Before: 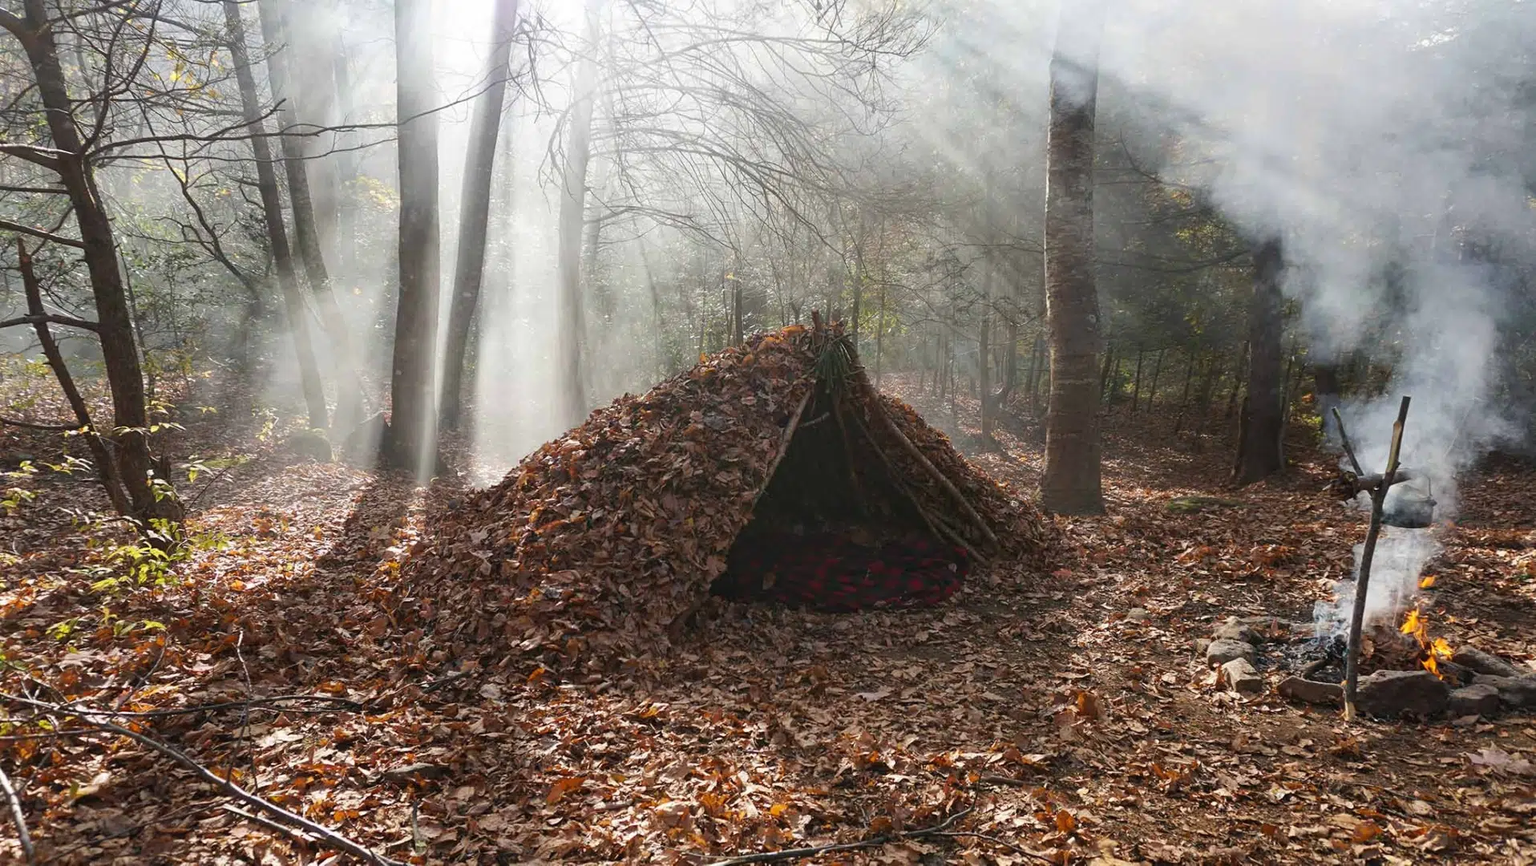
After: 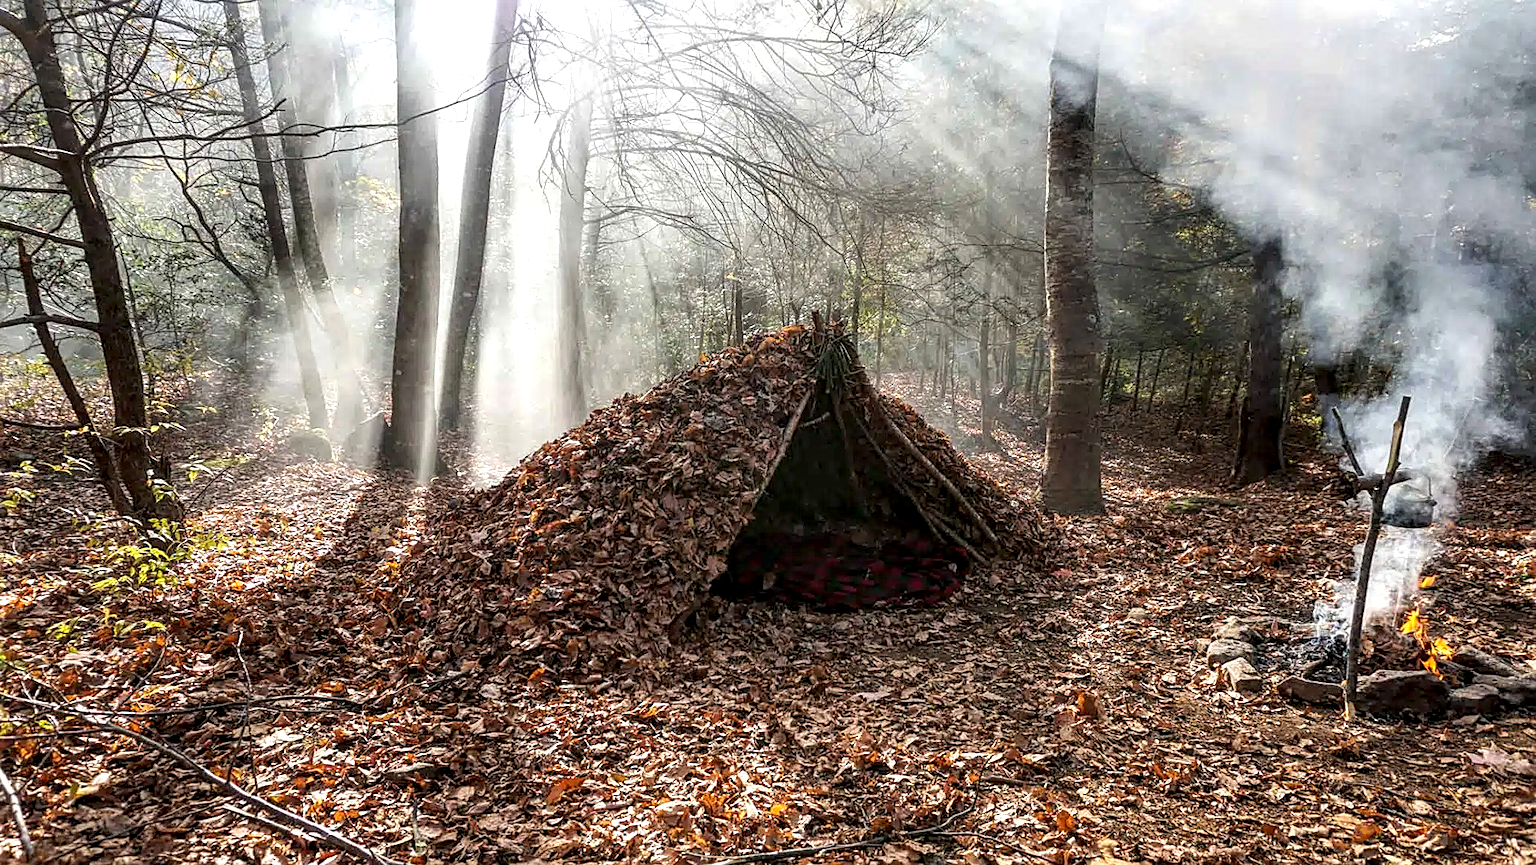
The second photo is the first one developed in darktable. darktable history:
local contrast: highlights 21%, detail 196%
sharpen: on, module defaults
contrast brightness saturation: brightness 0.09, saturation 0.192
